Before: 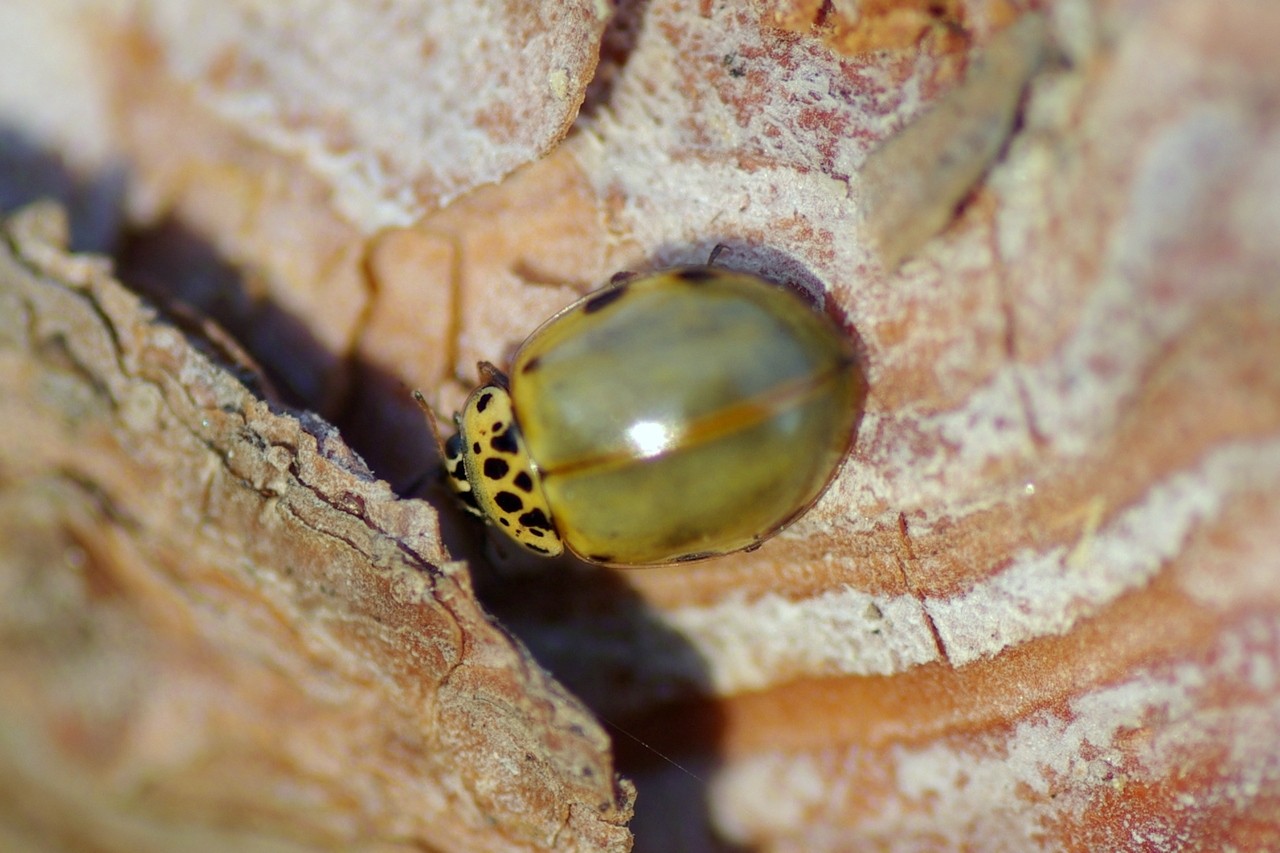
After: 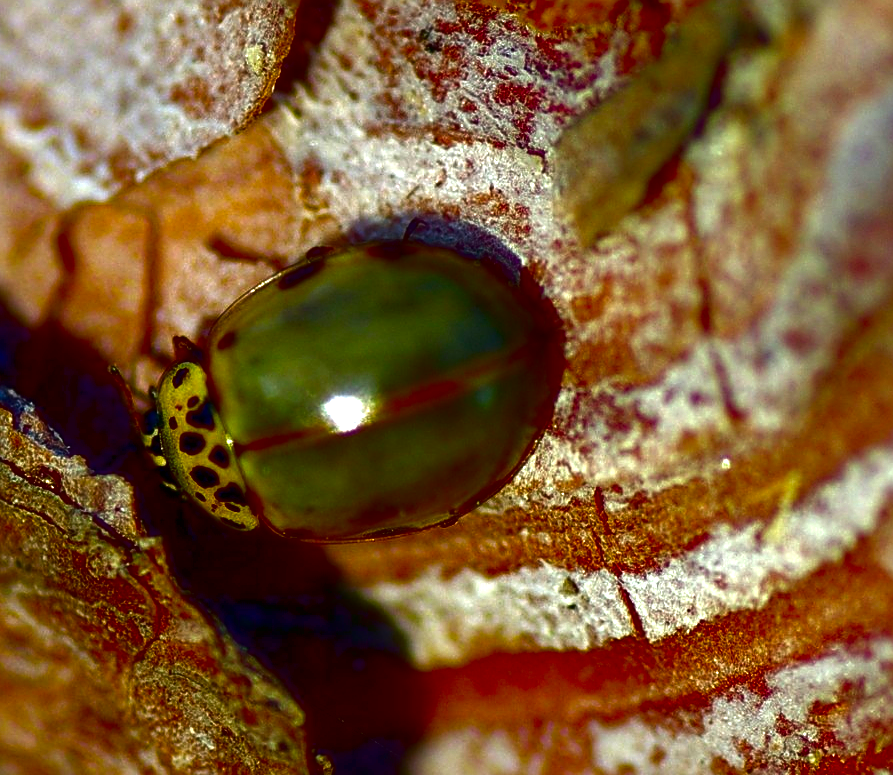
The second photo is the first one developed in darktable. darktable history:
contrast brightness saturation: brightness -0.993, saturation 0.982
crop and rotate: left 23.805%, top 2.946%, right 6.377%, bottom 6.107%
exposure: black level correction 0.001, exposure 0.499 EV, compensate exposure bias true, compensate highlight preservation false
sharpen: radius 1.955
